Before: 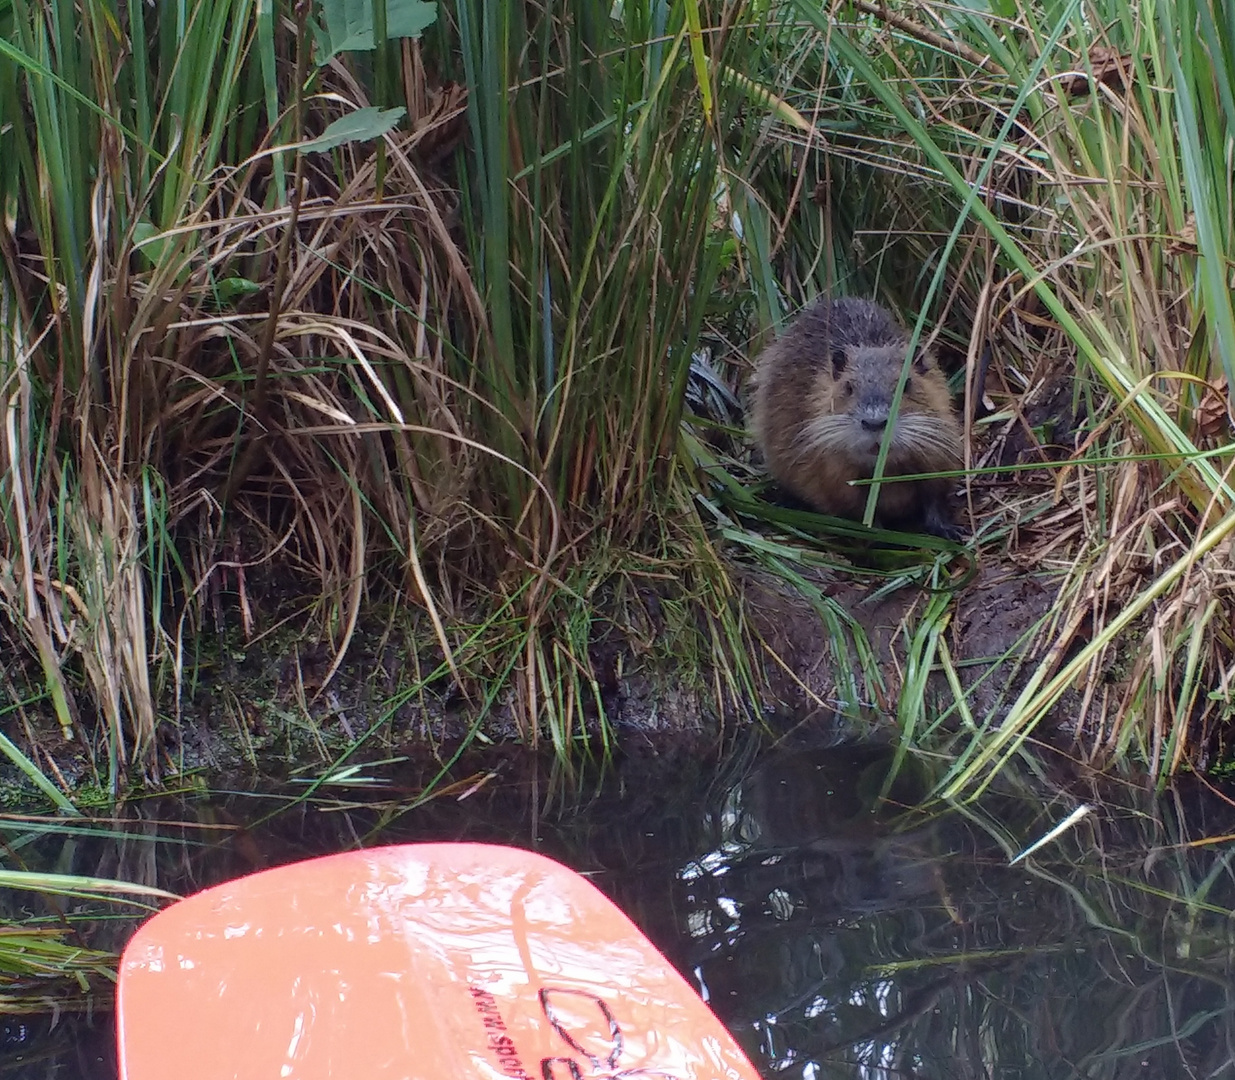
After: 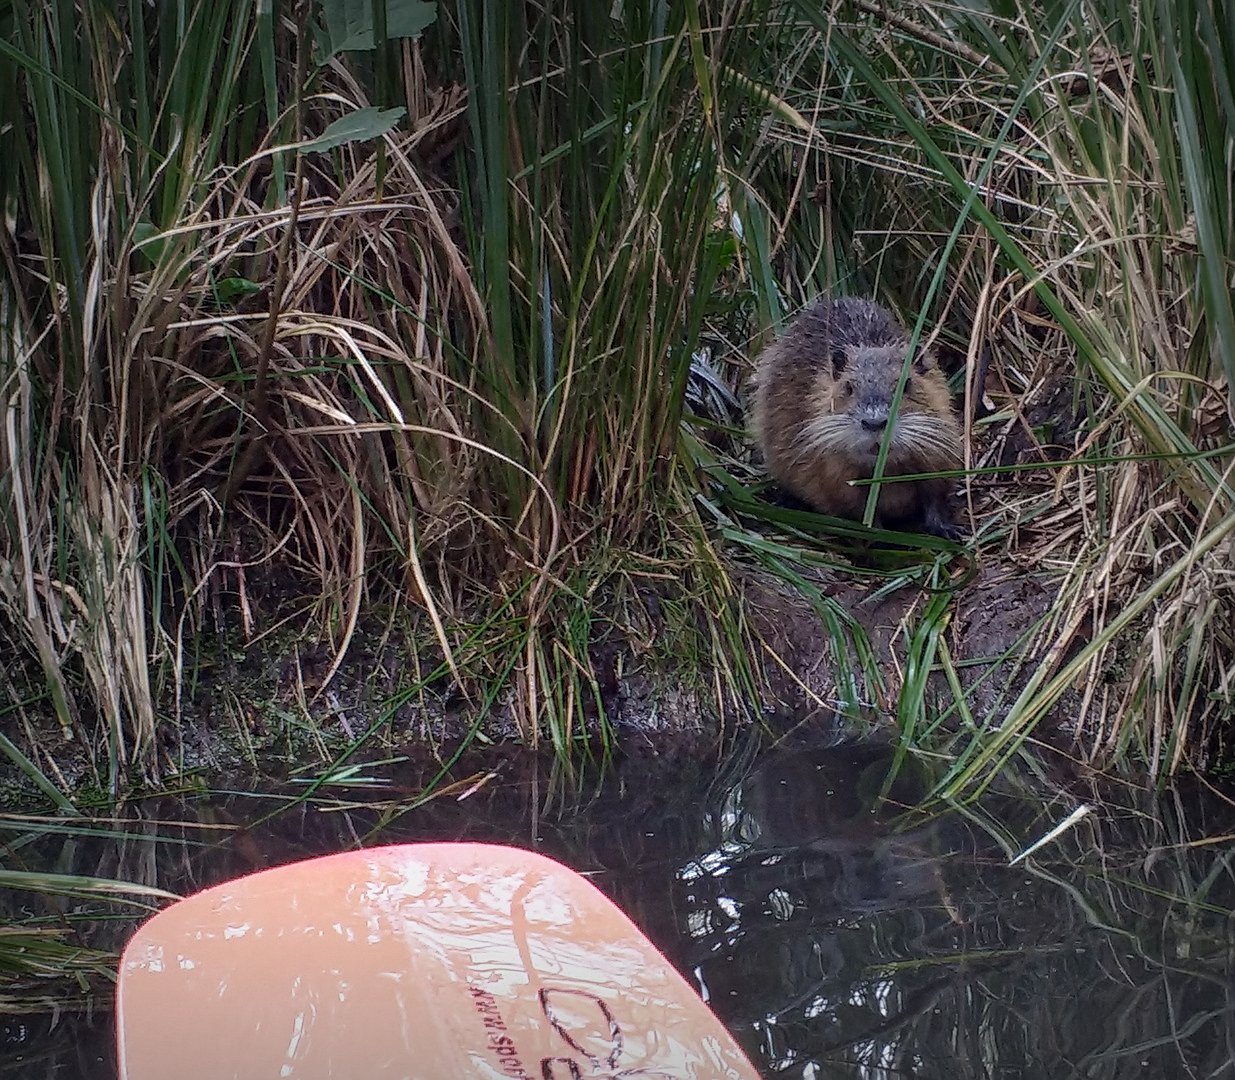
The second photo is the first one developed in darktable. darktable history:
vignetting: fall-off start 52.53%, center (0, 0.004), automatic ratio true, width/height ratio 1.312, shape 0.219
local contrast: on, module defaults
color zones: curves: ch0 [(0.25, 0.5) (0.347, 0.092) (0.75, 0.5)]; ch1 [(0.25, 0.5) (0.33, 0.51) (0.75, 0.5)]
sharpen: amount 0.494
